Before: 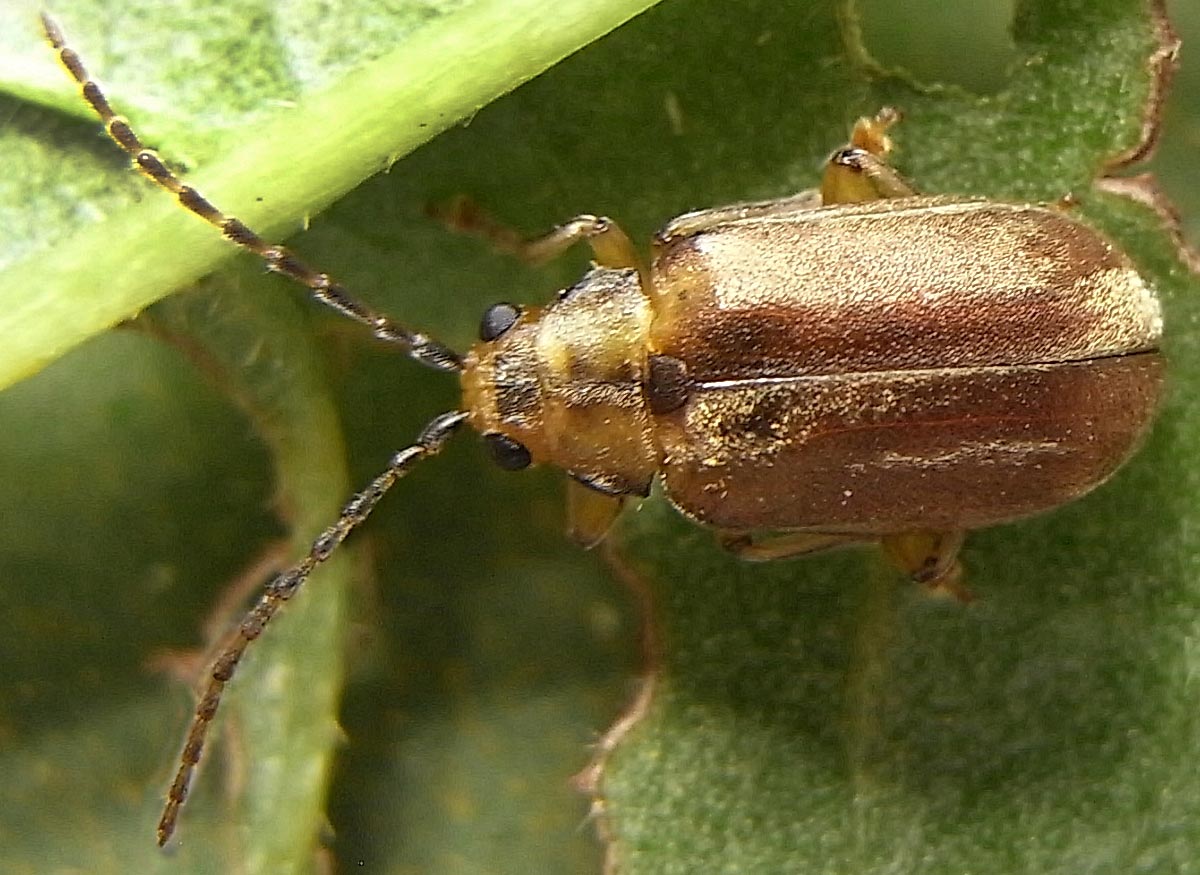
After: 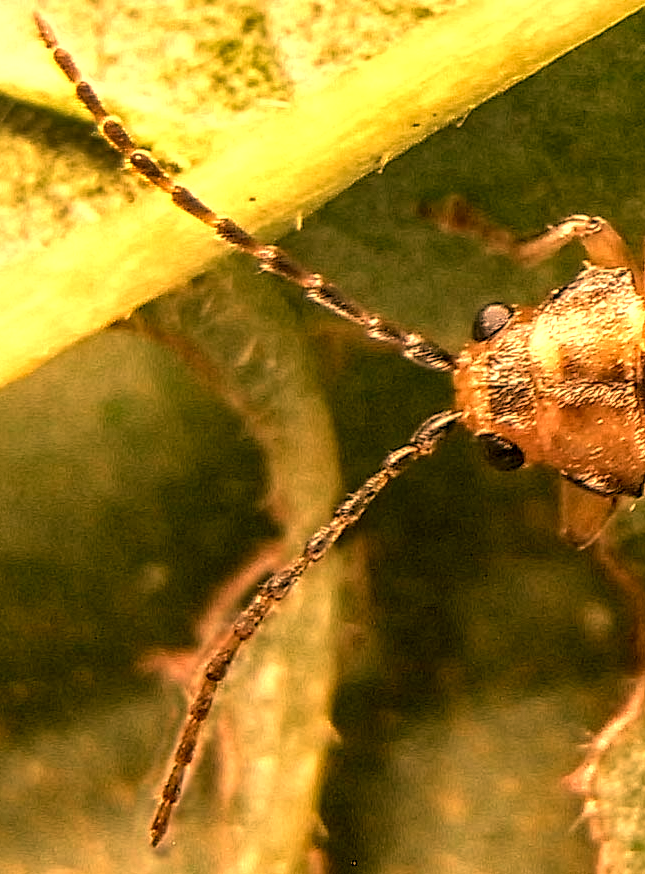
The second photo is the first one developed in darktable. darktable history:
white balance: red 1.467, blue 0.684
crop: left 0.587%, right 45.588%, bottom 0.086%
local contrast: highlights 0%, shadows 0%, detail 182%
color correction: highlights a* 4.02, highlights b* 4.98, shadows a* -7.55, shadows b* 4.98
